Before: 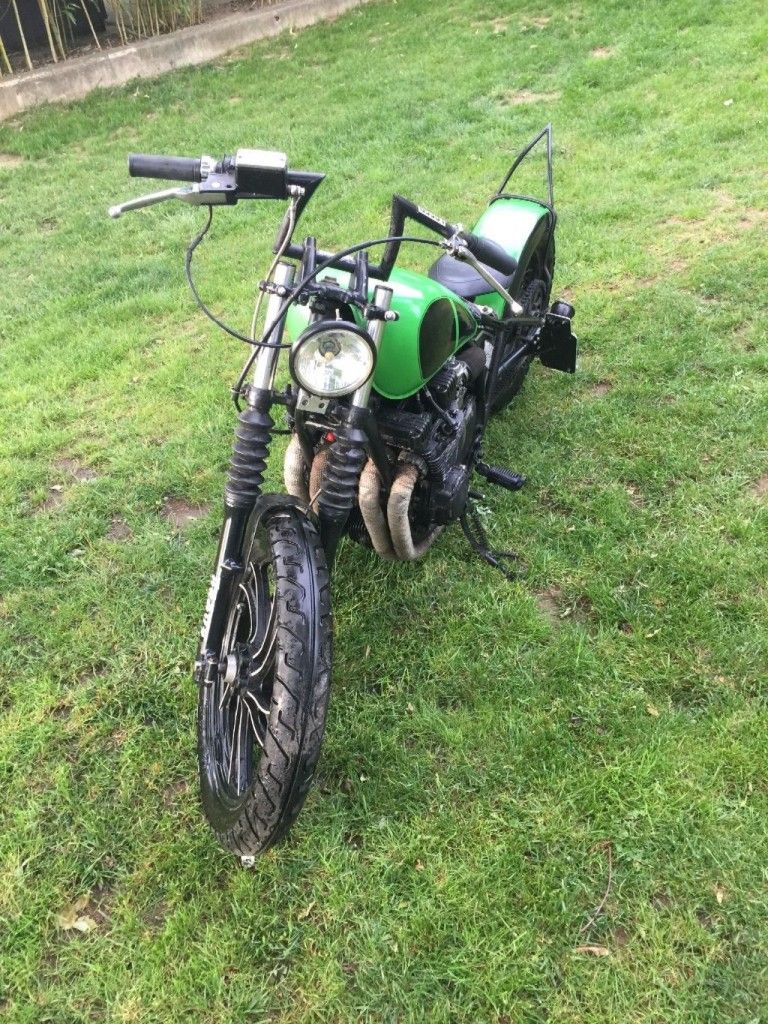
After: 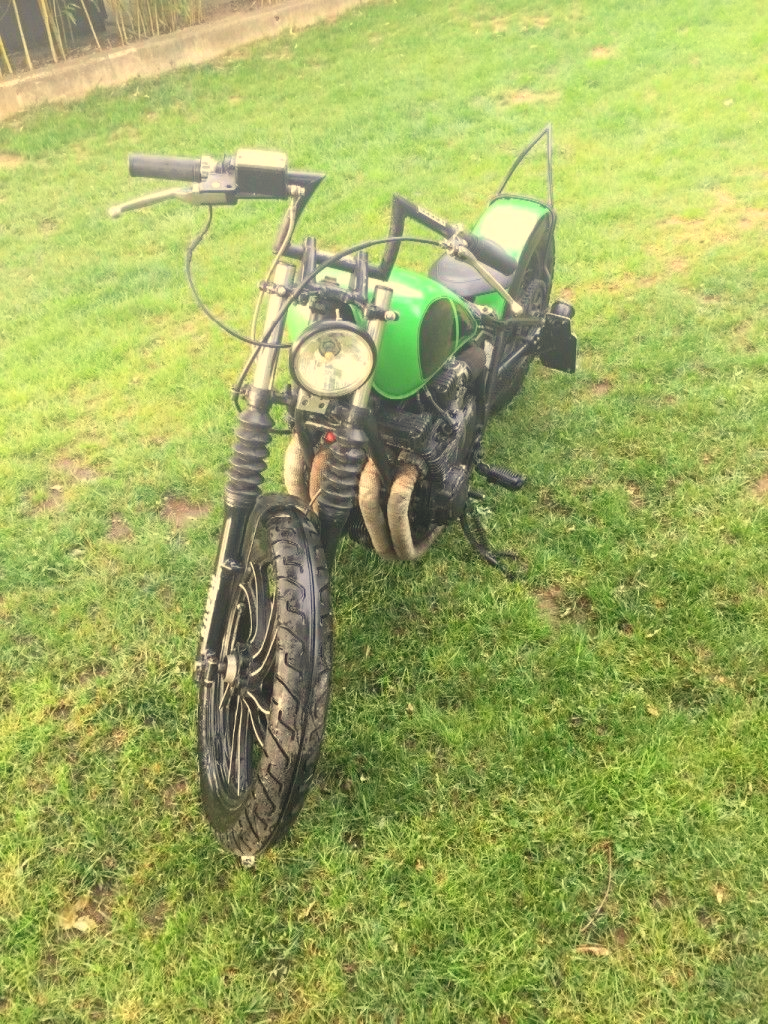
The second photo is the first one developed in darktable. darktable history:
bloom: size 40%
white balance: red 1.08, blue 0.791
